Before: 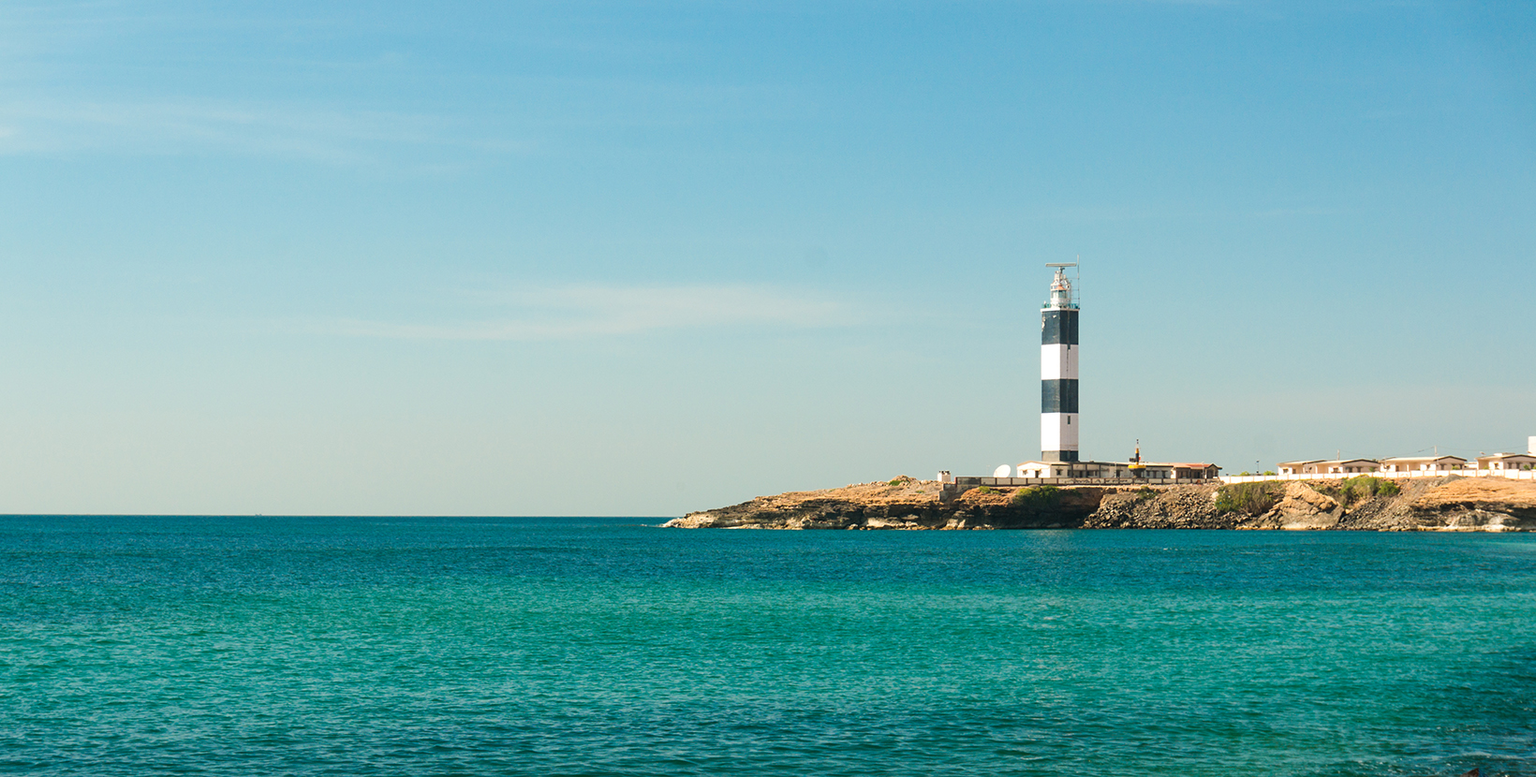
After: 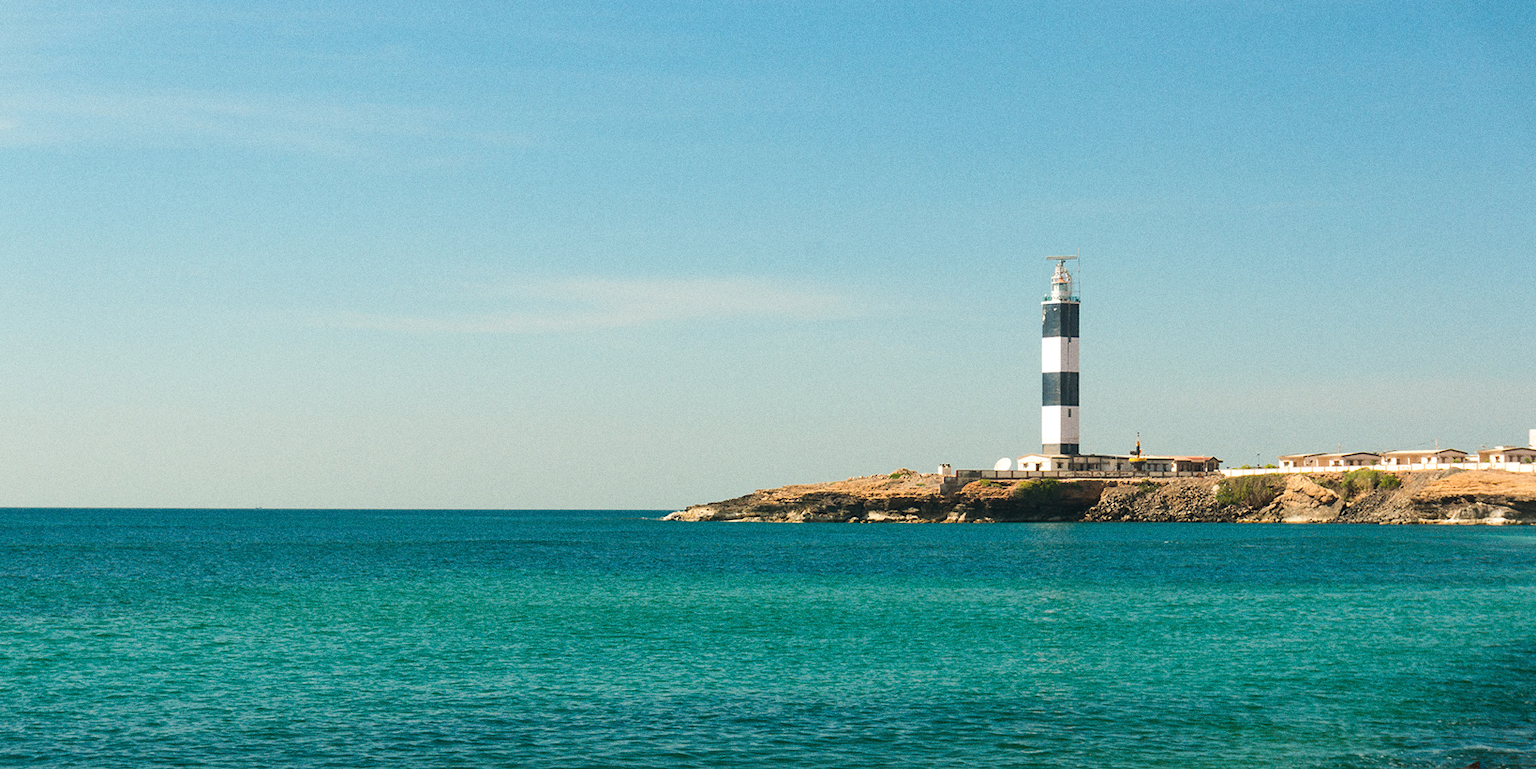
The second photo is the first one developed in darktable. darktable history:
grain: coarseness 0.09 ISO
crop: top 1.049%, right 0.001%
